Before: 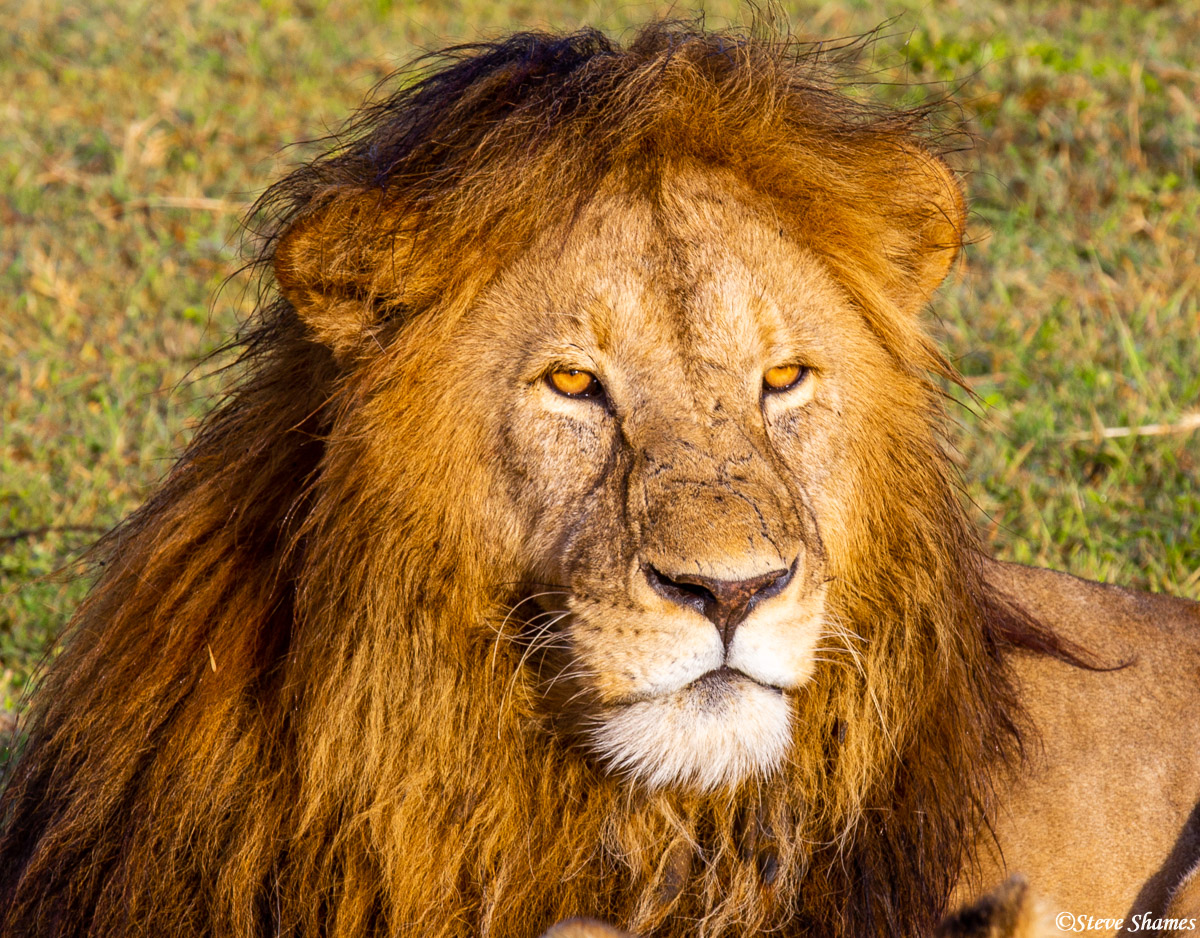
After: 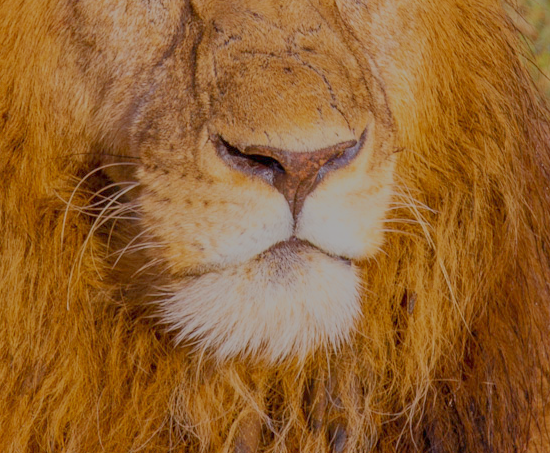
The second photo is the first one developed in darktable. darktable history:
crop: left 35.976%, top 45.819%, right 18.162%, bottom 5.807%
filmic rgb: black relative exposure -14 EV, white relative exposure 8 EV, threshold 3 EV, hardness 3.74, latitude 50%, contrast 0.5, color science v5 (2021), contrast in shadows safe, contrast in highlights safe, enable highlight reconstruction true
